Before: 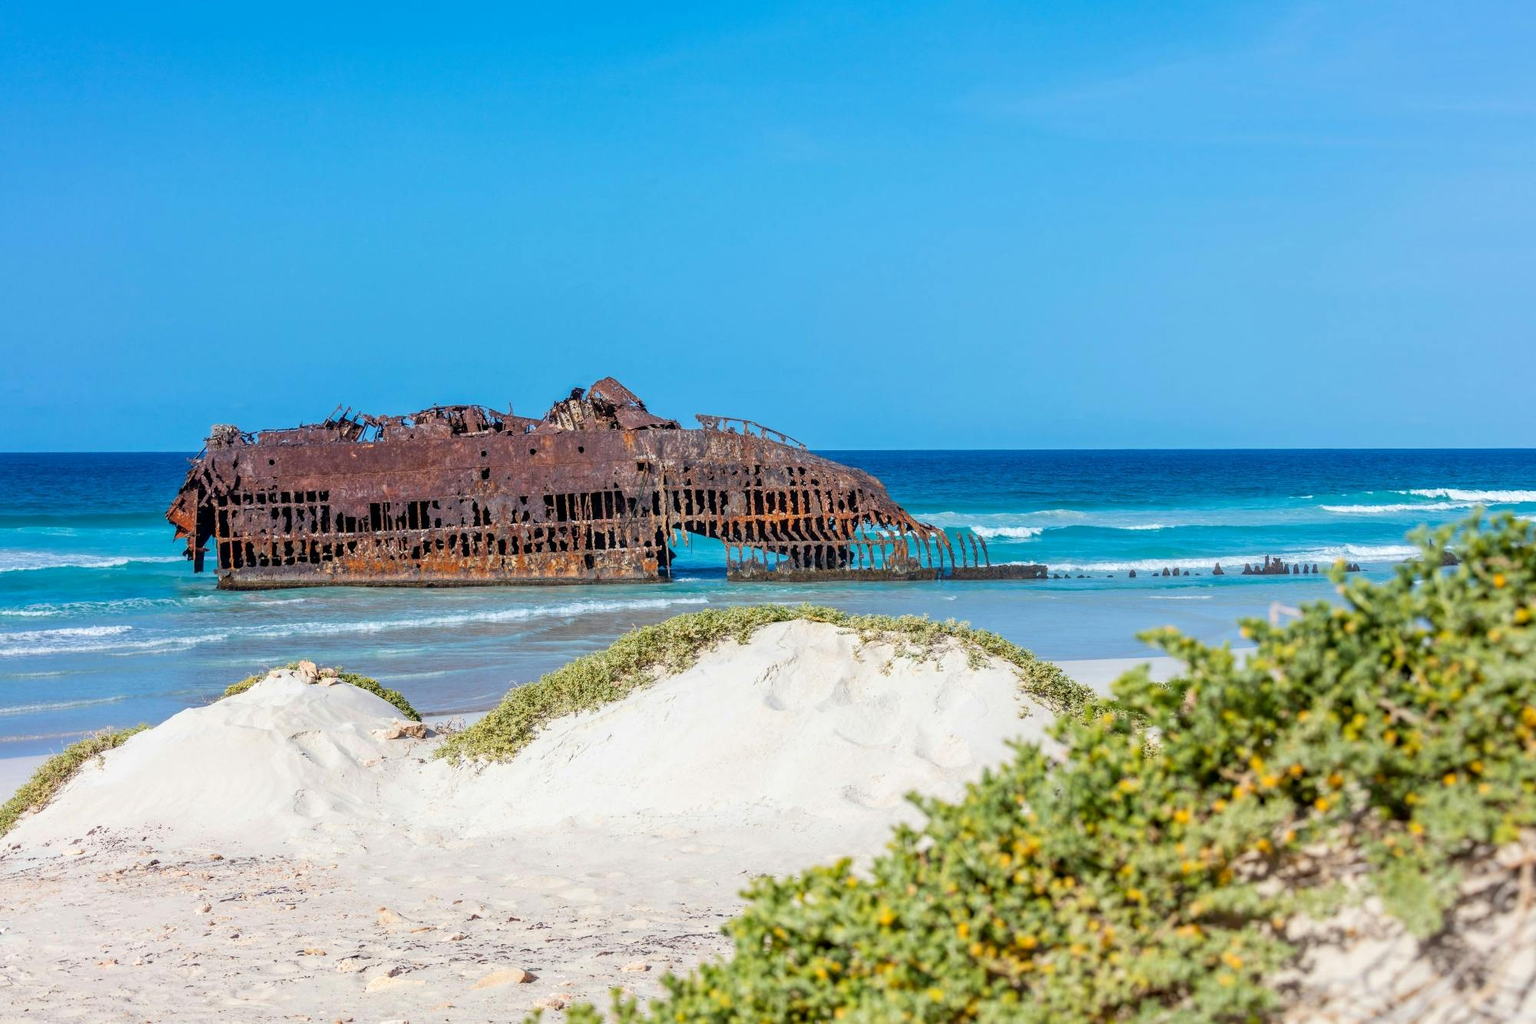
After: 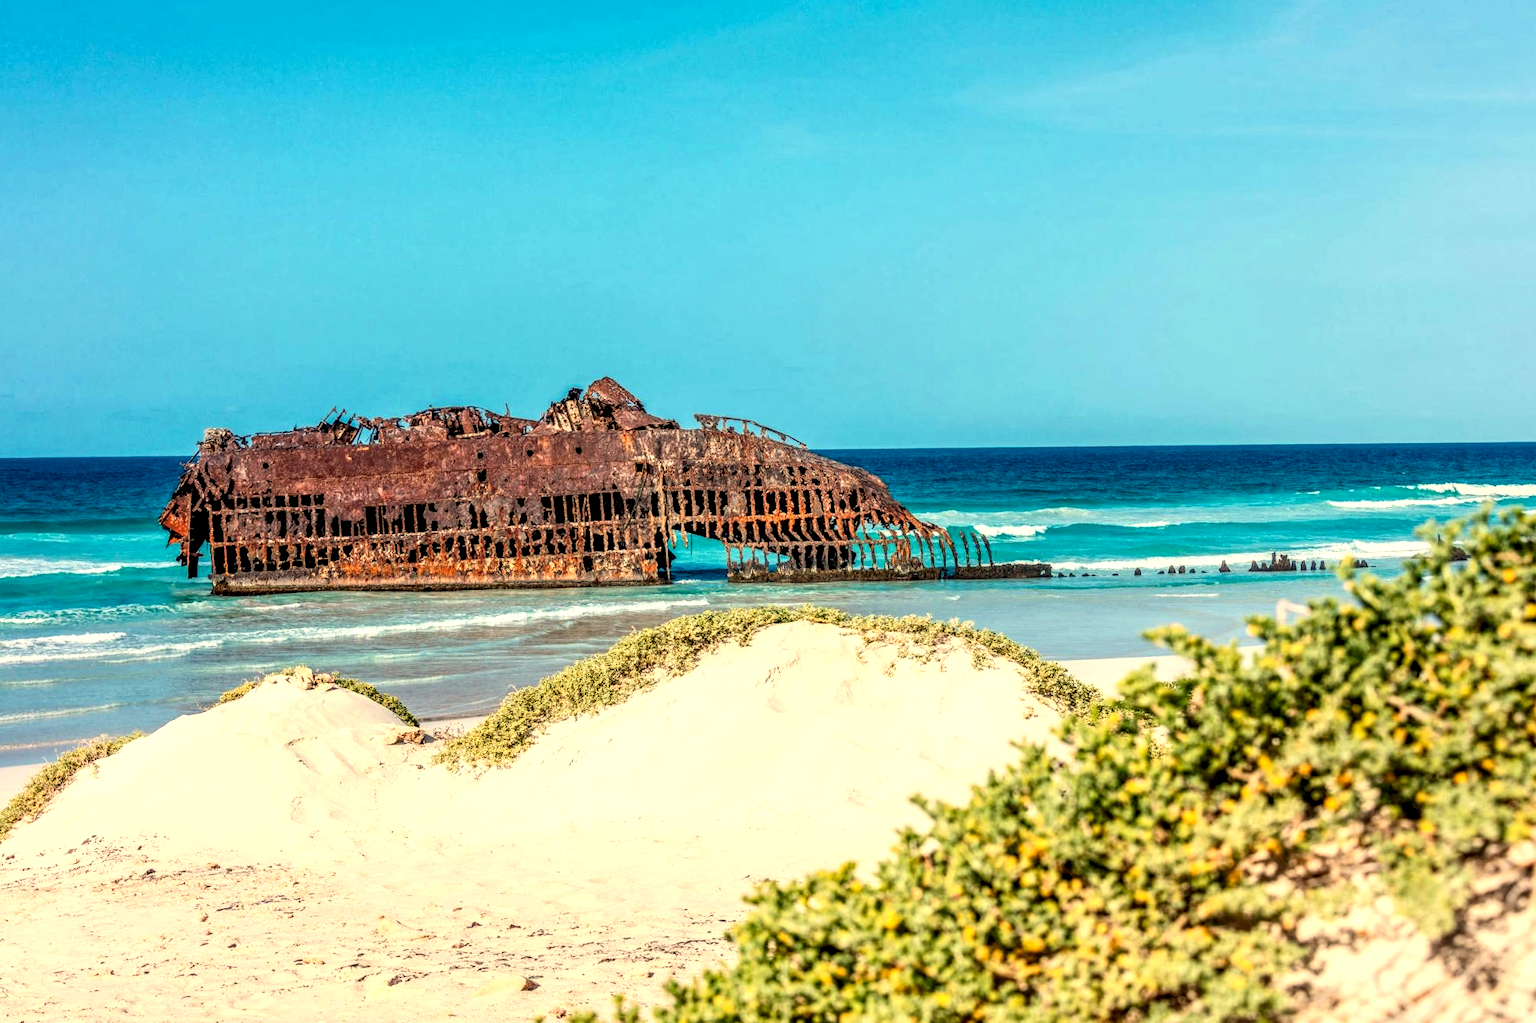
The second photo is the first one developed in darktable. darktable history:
white balance: red 1.123, blue 0.83
local contrast: highlights 79%, shadows 56%, detail 175%, midtone range 0.428
contrast brightness saturation: contrast 0.2, brightness 0.15, saturation 0.14
rotate and perspective: rotation -0.45°, automatic cropping original format, crop left 0.008, crop right 0.992, crop top 0.012, crop bottom 0.988
